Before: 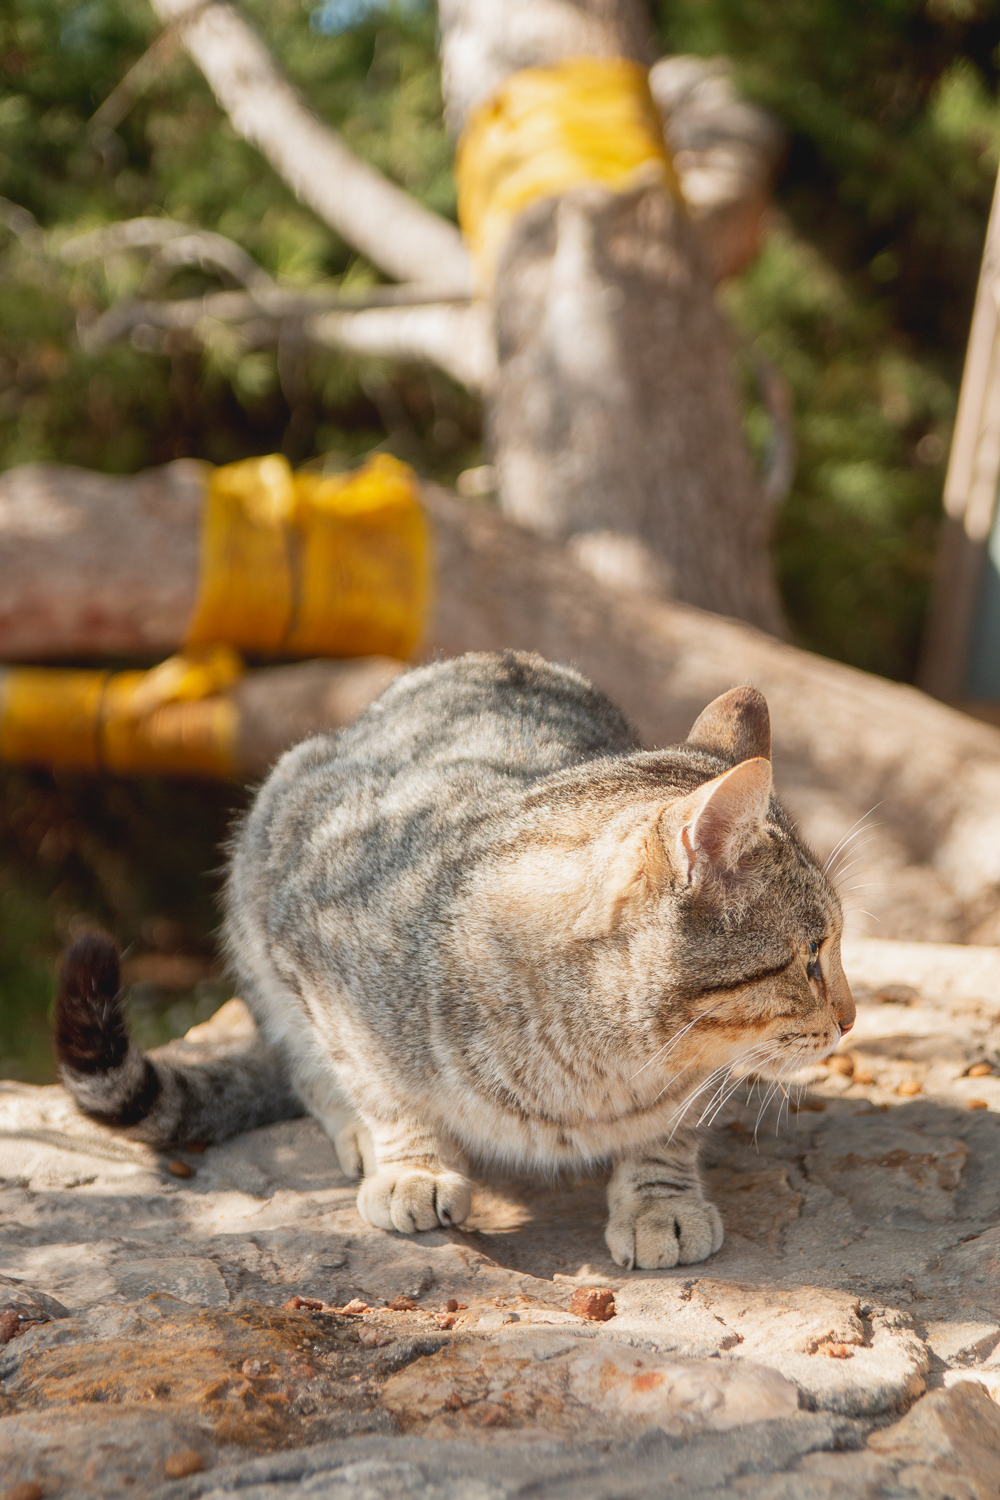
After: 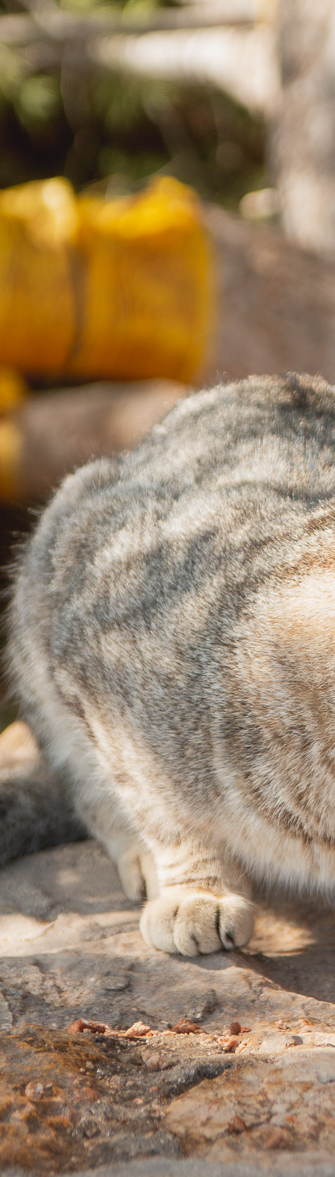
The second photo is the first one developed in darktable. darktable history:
crop and rotate: left 21.77%, top 18.528%, right 44.676%, bottom 2.997%
color correction: highlights a* -0.137, highlights b* 0.137
